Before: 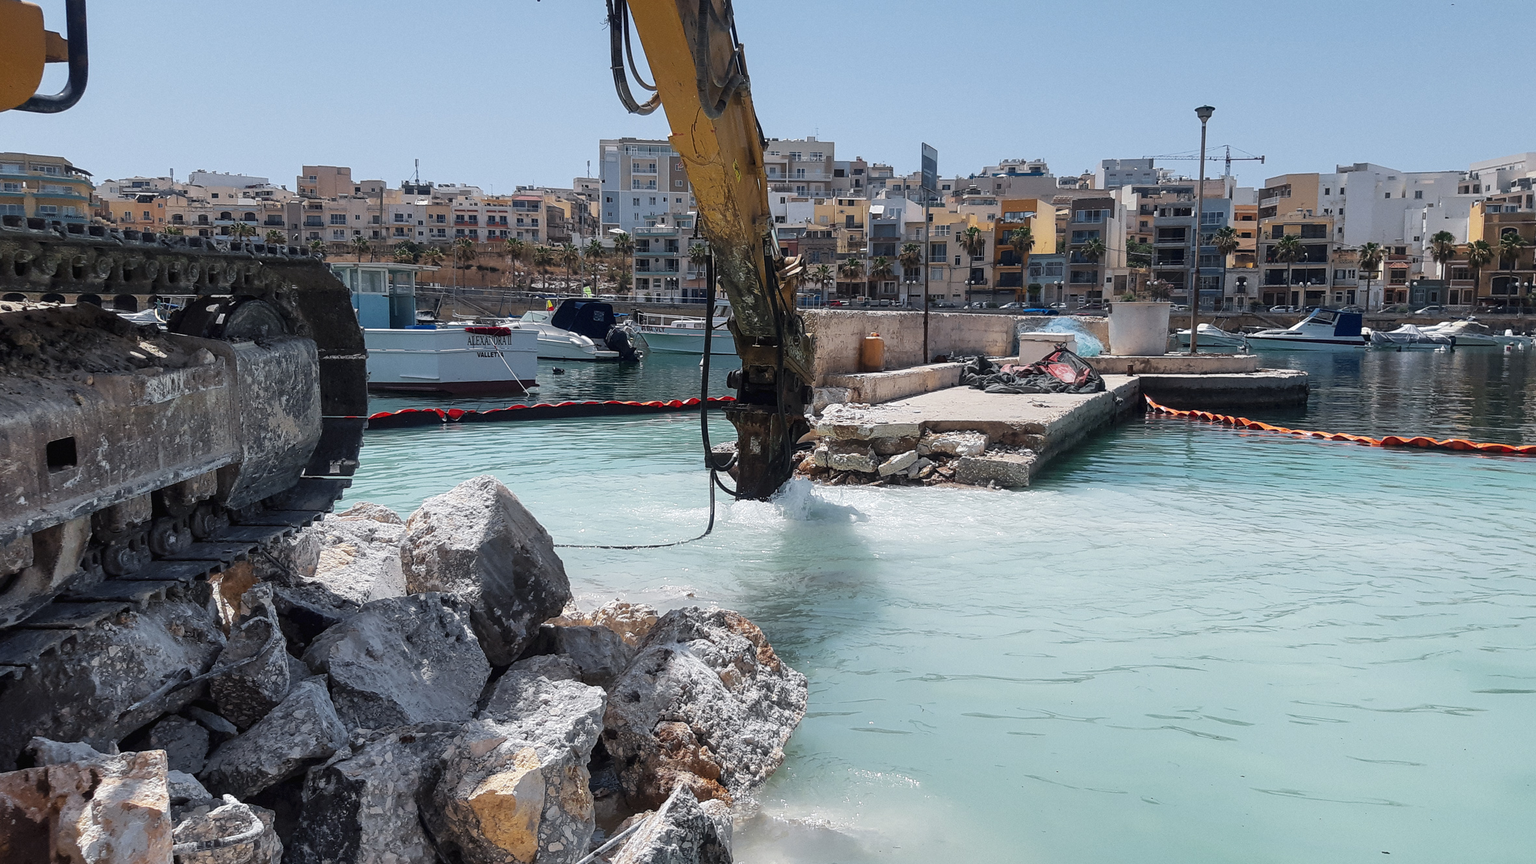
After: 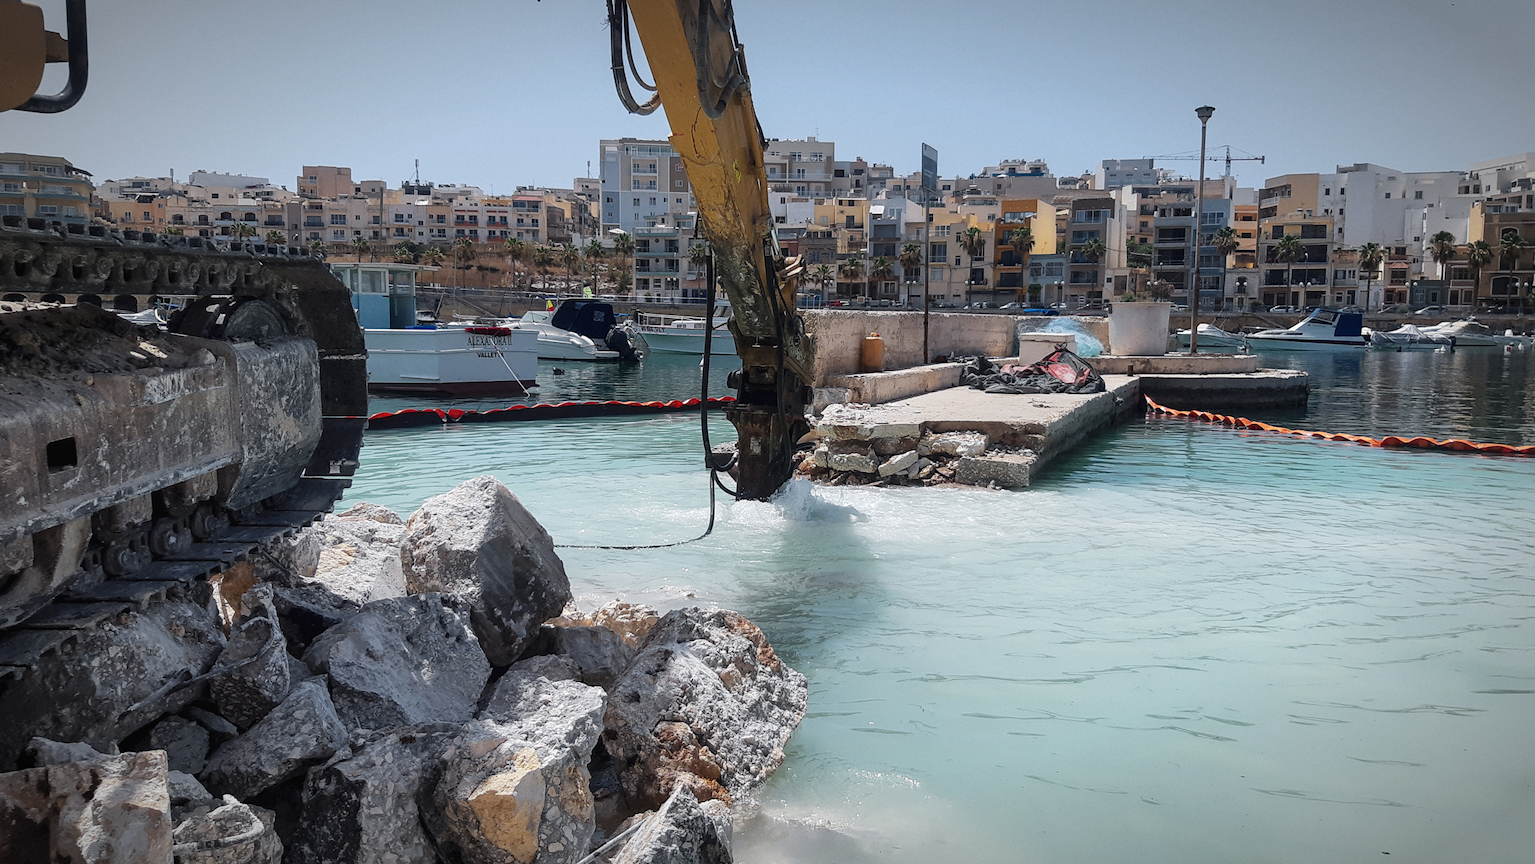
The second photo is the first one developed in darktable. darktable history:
vignetting: automatic ratio true
exposure: black level correction 0, compensate exposure bias true, compensate highlight preservation false
